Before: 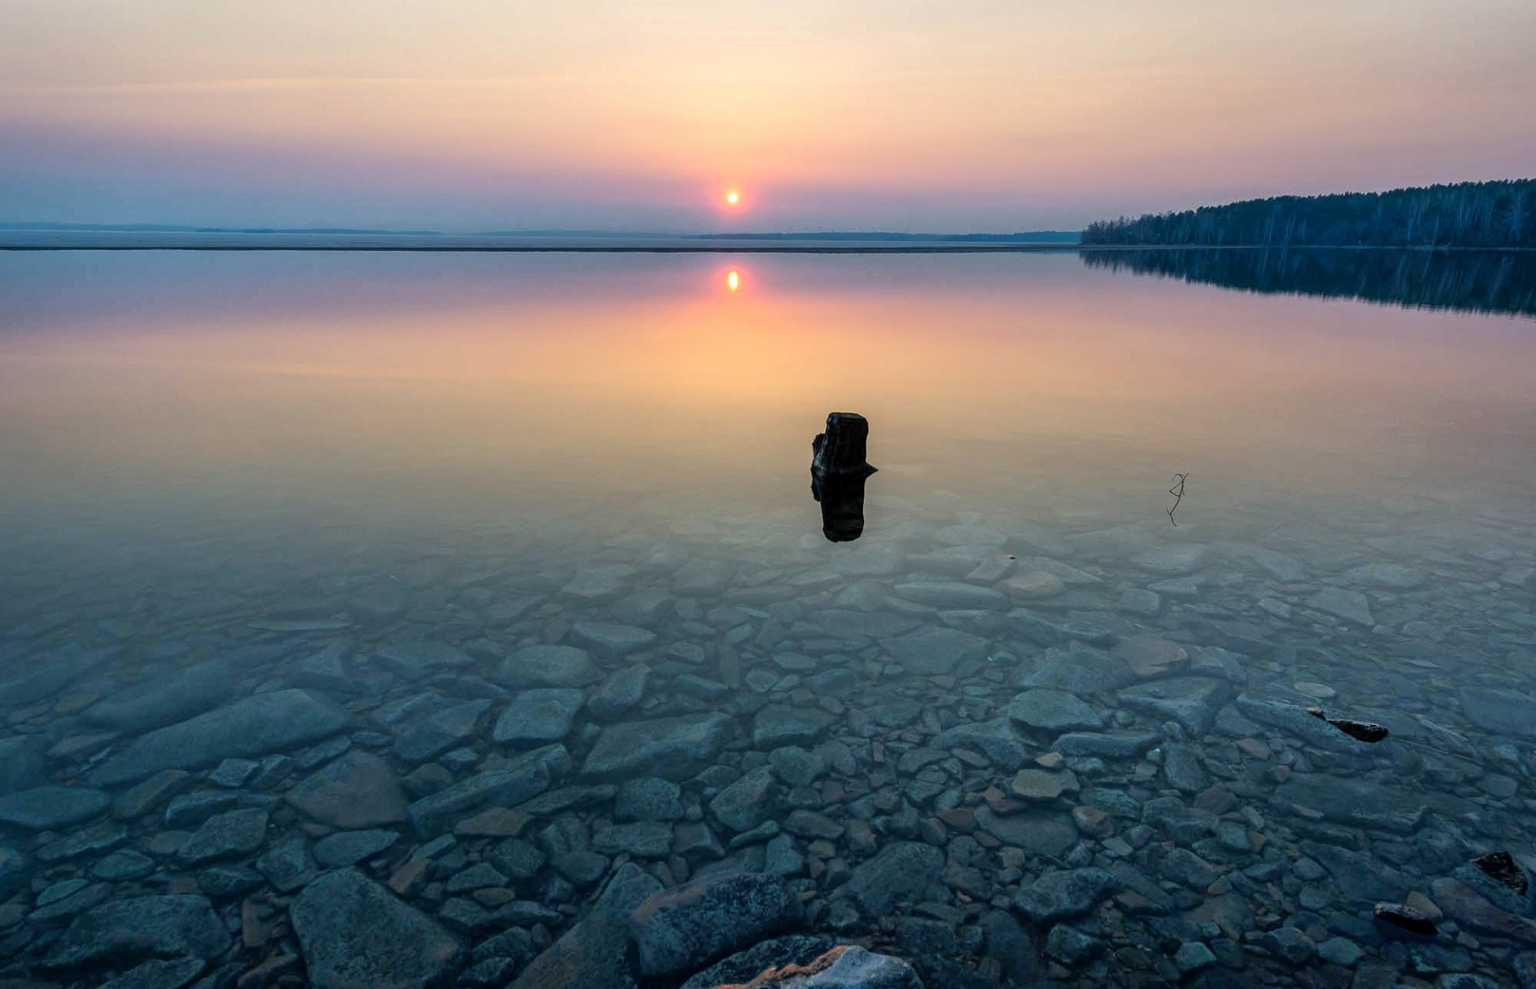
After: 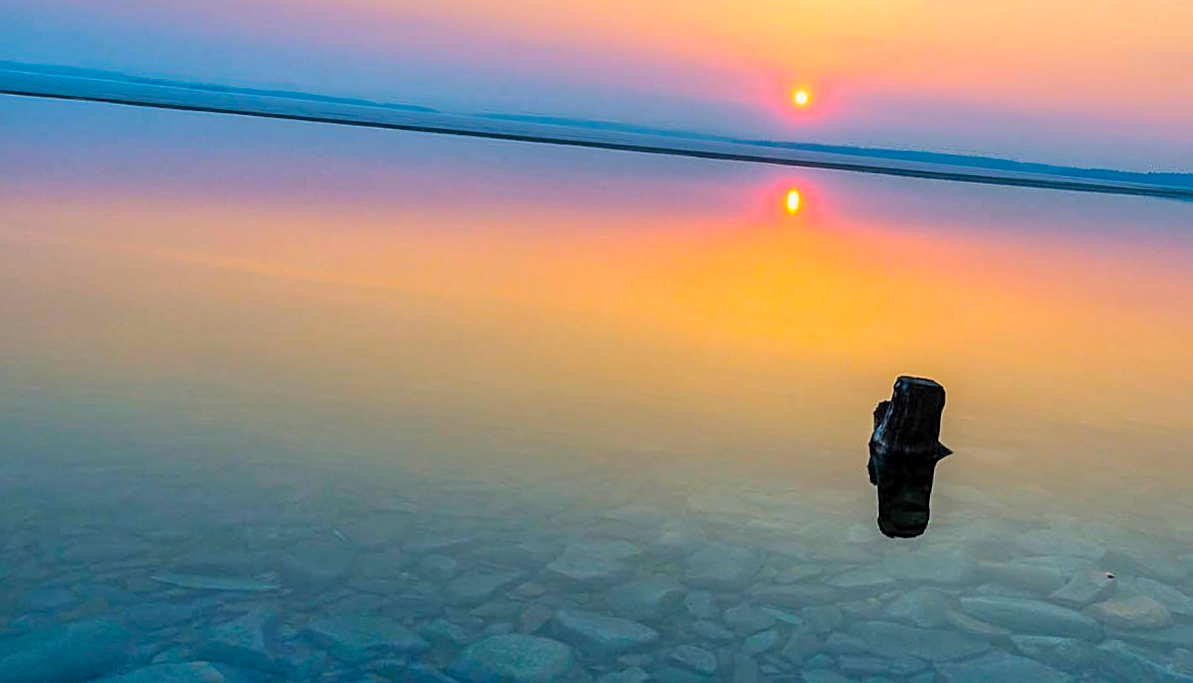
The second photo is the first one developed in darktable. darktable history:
color balance rgb: linear chroma grading › global chroma 15%, perceptual saturation grading › global saturation 30%
contrast brightness saturation: brightness 0.09, saturation 0.19
crop and rotate: angle -4.99°, left 2.122%, top 6.945%, right 27.566%, bottom 30.519%
white balance: emerald 1
sharpen: on, module defaults
exposure: exposure -0.116 EV, compensate exposure bias true, compensate highlight preservation false
